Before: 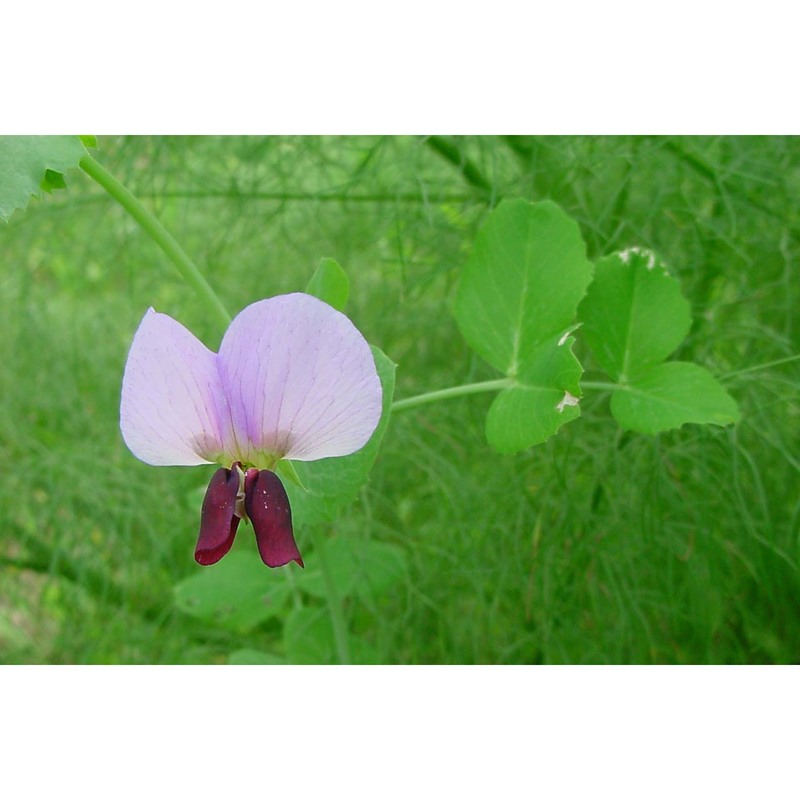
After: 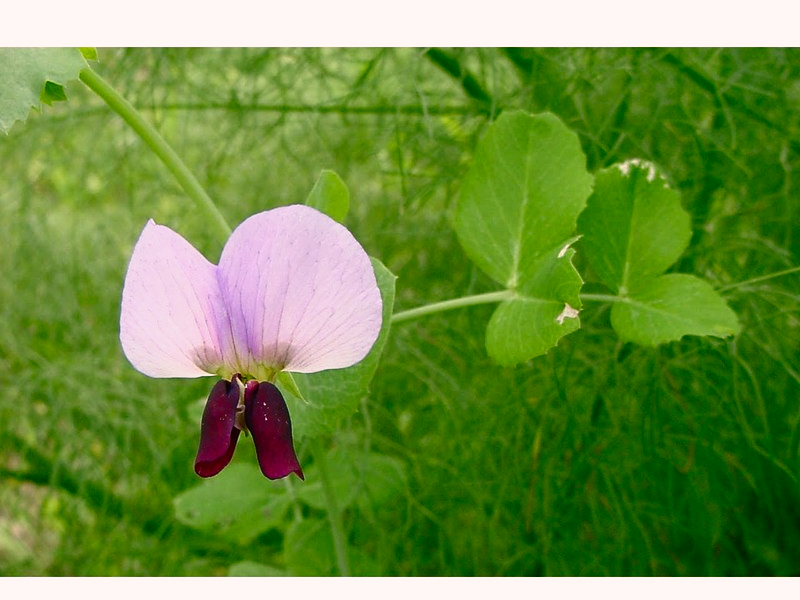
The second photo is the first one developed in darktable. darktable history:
crop: top 11.026%, bottom 13.956%
tone curve: curves: ch0 [(0, 0) (0.091, 0.077) (0.389, 0.458) (0.745, 0.82) (0.844, 0.908) (0.909, 0.942) (1, 0.973)]; ch1 [(0, 0) (0.437, 0.404) (0.5, 0.5) (0.529, 0.556) (0.58, 0.603) (0.616, 0.649) (1, 1)]; ch2 [(0, 0) (0.442, 0.415) (0.5, 0.5) (0.535, 0.557) (0.585, 0.62) (1, 1)], preserve colors none
color balance rgb: highlights gain › chroma 4.628%, highlights gain › hue 34.52°, linear chroma grading › global chroma 14.701%, perceptual saturation grading › global saturation 0.728%, perceptual saturation grading › highlights -19.697%, perceptual saturation grading › shadows 19.614%, perceptual brilliance grading › highlights 3.814%, perceptual brilliance grading › mid-tones -18.607%, perceptual brilliance grading › shadows -41.474%, global vibrance 20%
